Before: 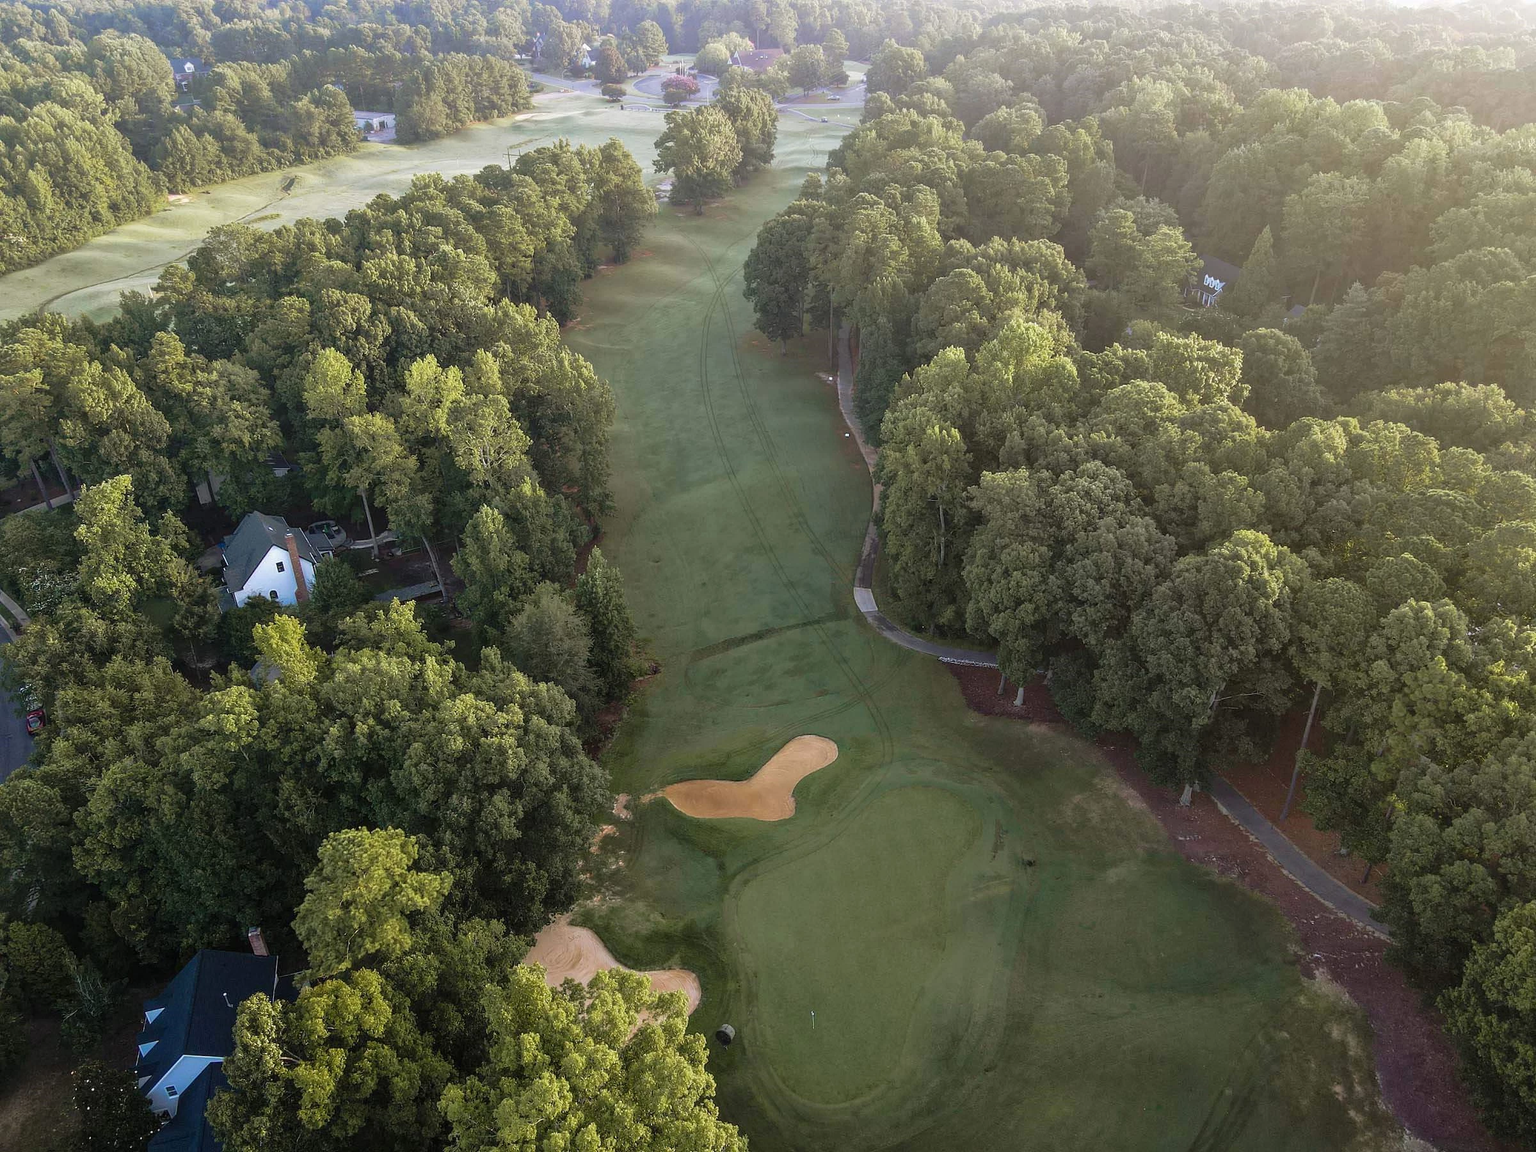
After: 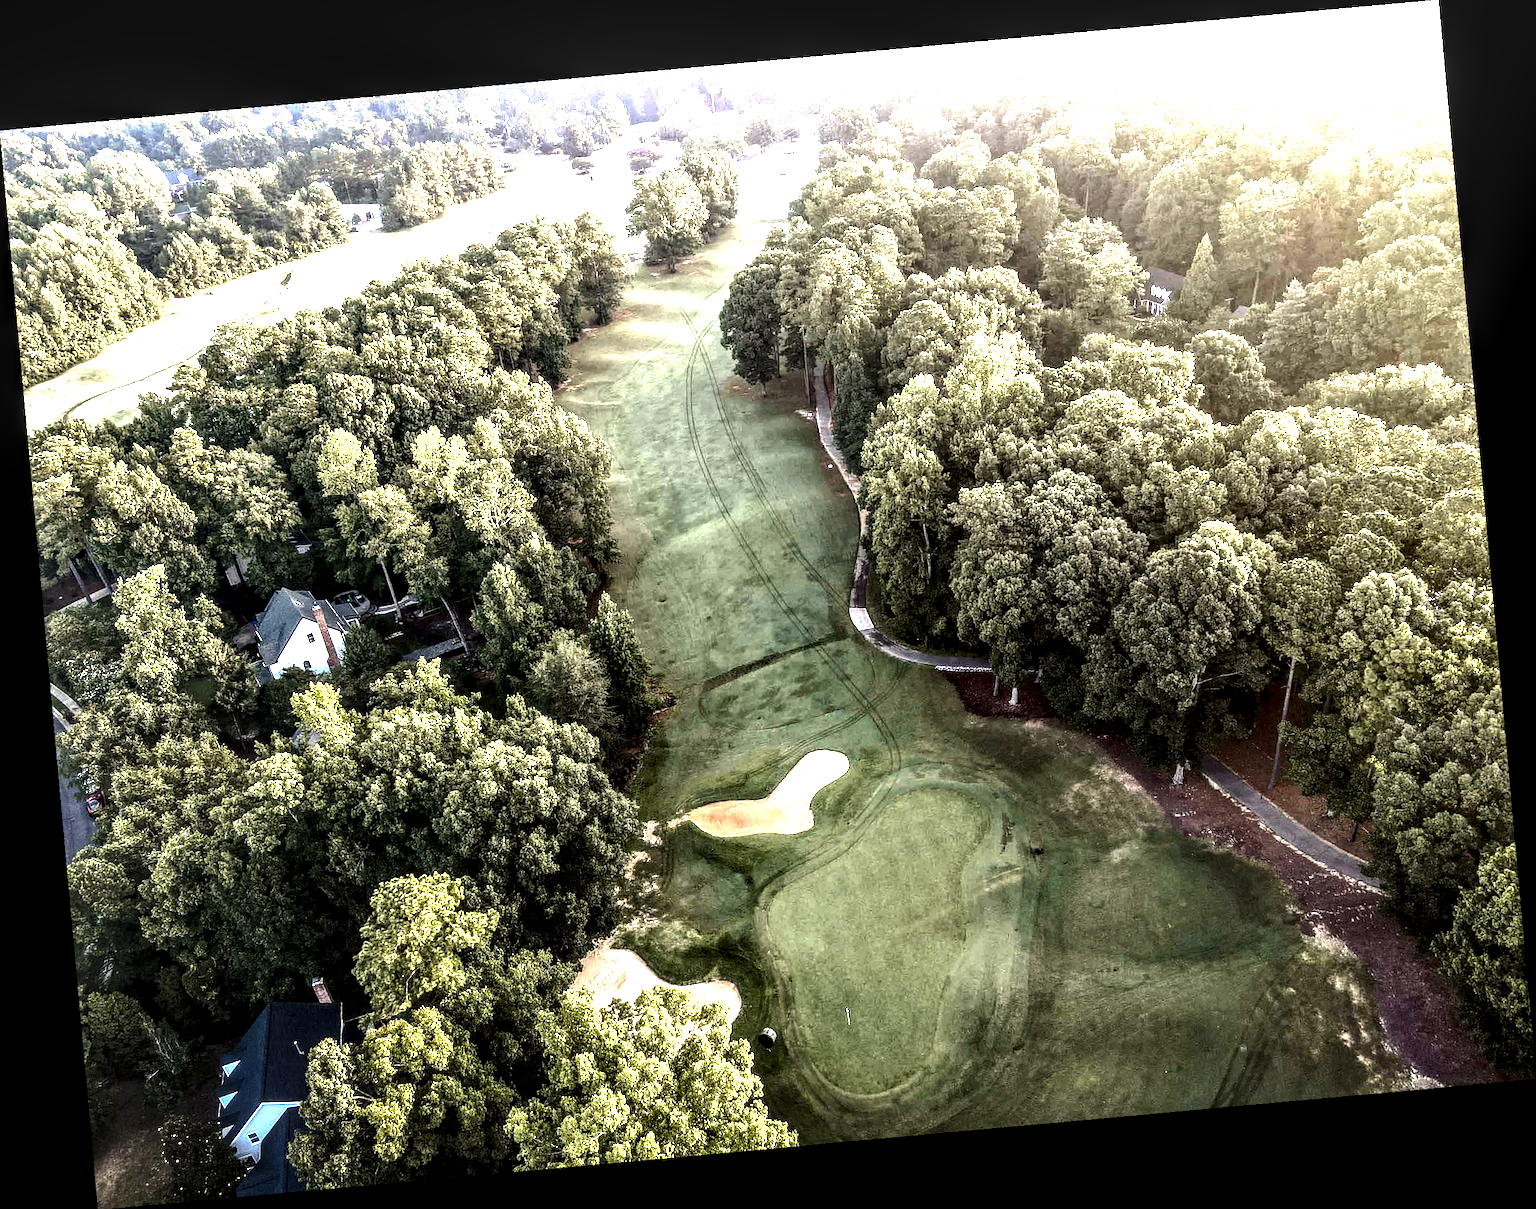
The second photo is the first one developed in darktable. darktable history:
exposure: exposure 0.559 EV, compensate highlight preservation false
color balance rgb: shadows lift › chroma 1%, shadows lift › hue 28.8°, power › hue 60°, highlights gain › chroma 1%, highlights gain › hue 60°, global offset › luminance 0.25%, perceptual saturation grading › highlights -20%, perceptual saturation grading › shadows 20%, perceptual brilliance grading › highlights 10%, perceptual brilliance grading › shadows -5%, global vibrance 19.67%
local contrast: detail 203%
tone equalizer: -8 EV -1.08 EV, -7 EV -1.01 EV, -6 EV -0.867 EV, -5 EV -0.578 EV, -3 EV 0.578 EV, -2 EV 0.867 EV, -1 EV 1.01 EV, +0 EV 1.08 EV, edges refinement/feathering 500, mask exposure compensation -1.57 EV, preserve details no
rotate and perspective: rotation -5.2°, automatic cropping off
